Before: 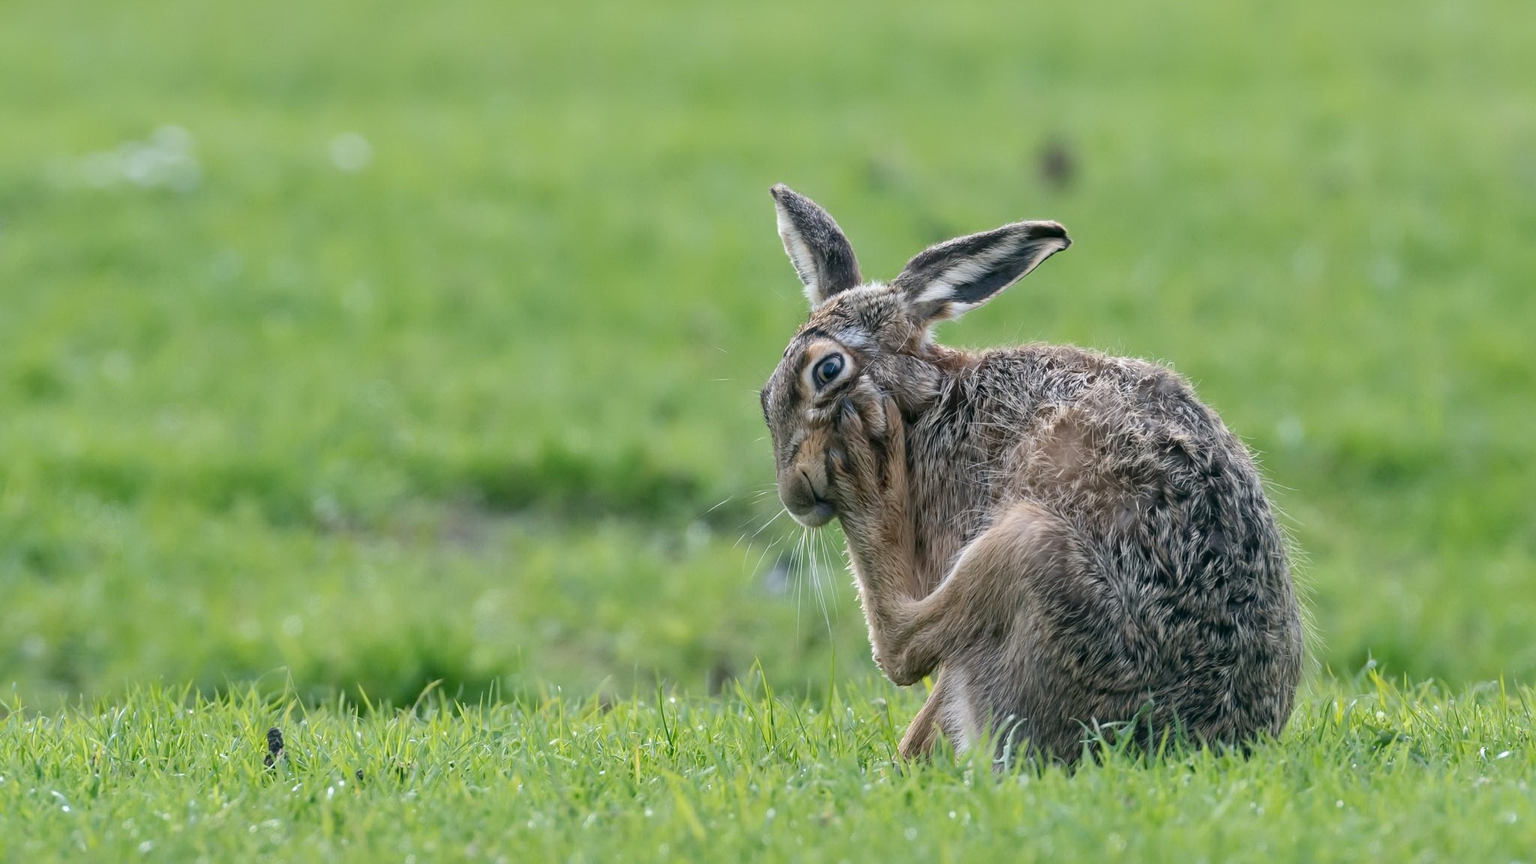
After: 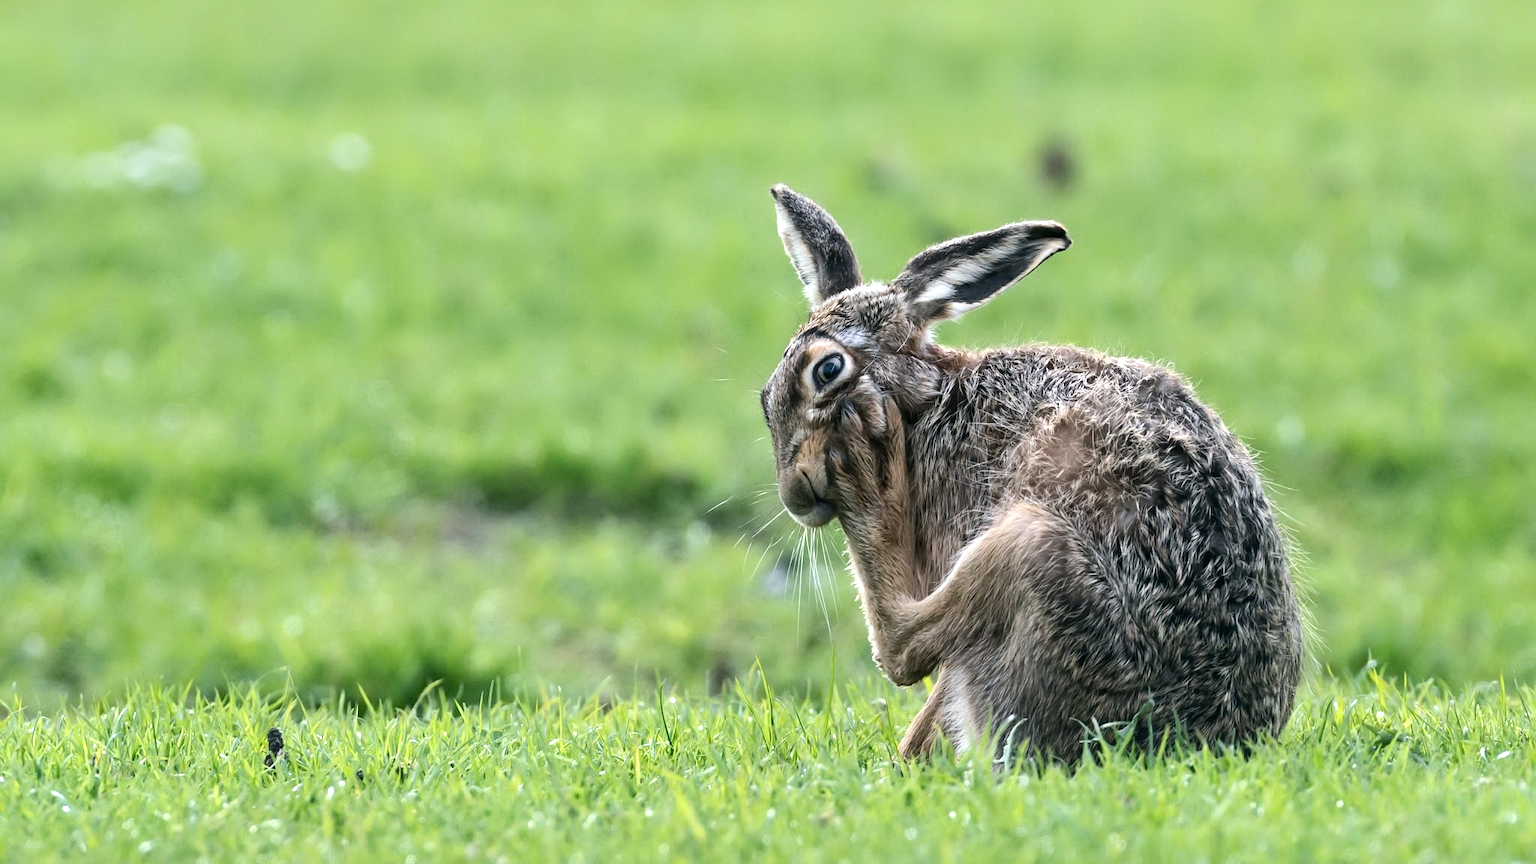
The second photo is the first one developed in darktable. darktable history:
tone equalizer: -8 EV -0.762 EV, -7 EV -0.716 EV, -6 EV -0.612 EV, -5 EV -0.394 EV, -3 EV 0.379 EV, -2 EV 0.6 EV, -1 EV 0.69 EV, +0 EV 0.739 EV, edges refinement/feathering 500, mask exposure compensation -1.57 EV, preserve details no
